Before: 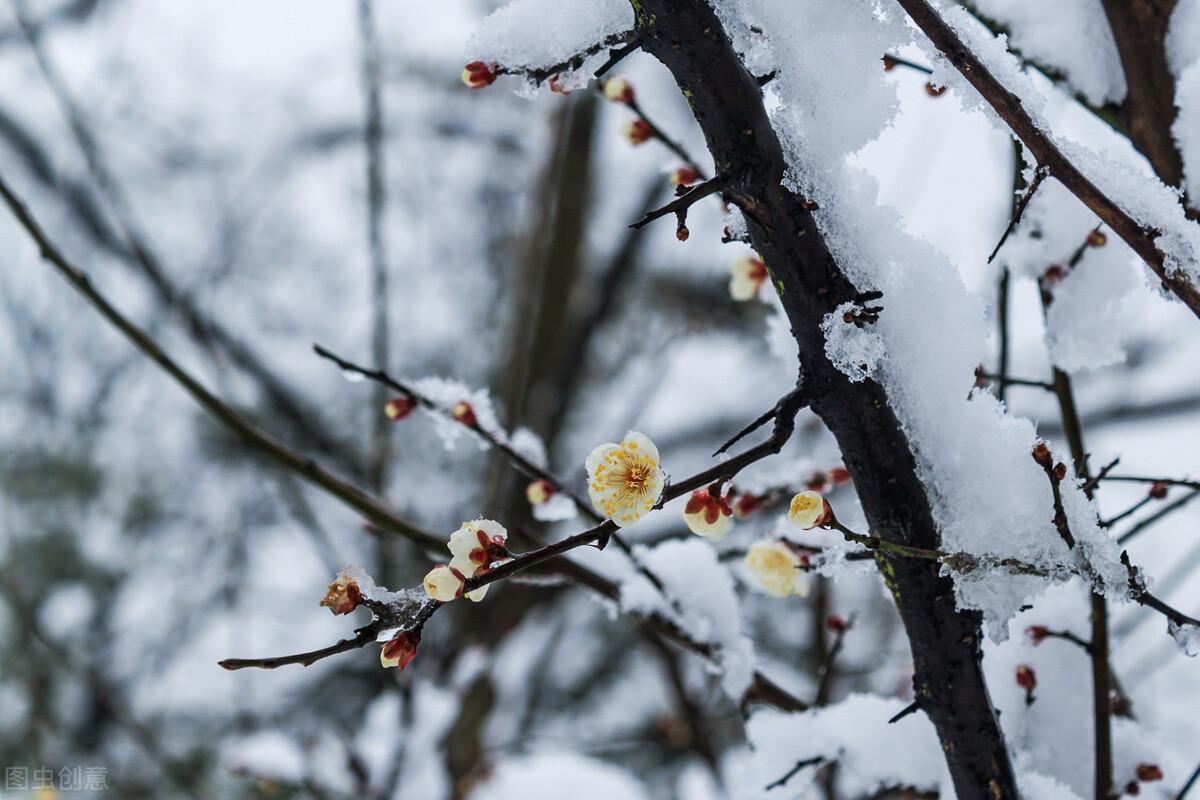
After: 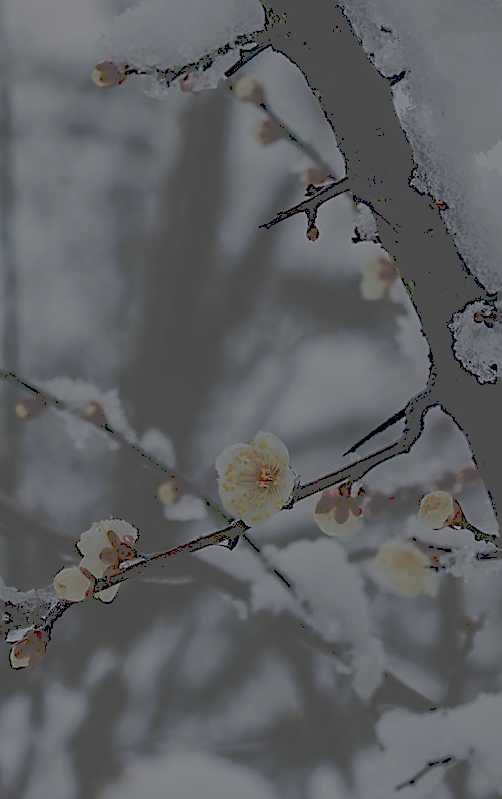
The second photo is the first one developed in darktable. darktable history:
crop: left 30.871%, right 27.246%
sharpen: on, module defaults
tone curve: curves: ch0 [(0, 0) (0.003, 0.313) (0.011, 0.317) (0.025, 0.317) (0.044, 0.322) (0.069, 0.327) (0.1, 0.335) (0.136, 0.347) (0.177, 0.364) (0.224, 0.384) (0.277, 0.421) (0.335, 0.459) (0.399, 0.501) (0.468, 0.554) (0.543, 0.611) (0.623, 0.679) (0.709, 0.751) (0.801, 0.804) (0.898, 0.844) (1, 1)], preserve colors none
exposure: exposure -2.409 EV, compensate highlight preservation false
